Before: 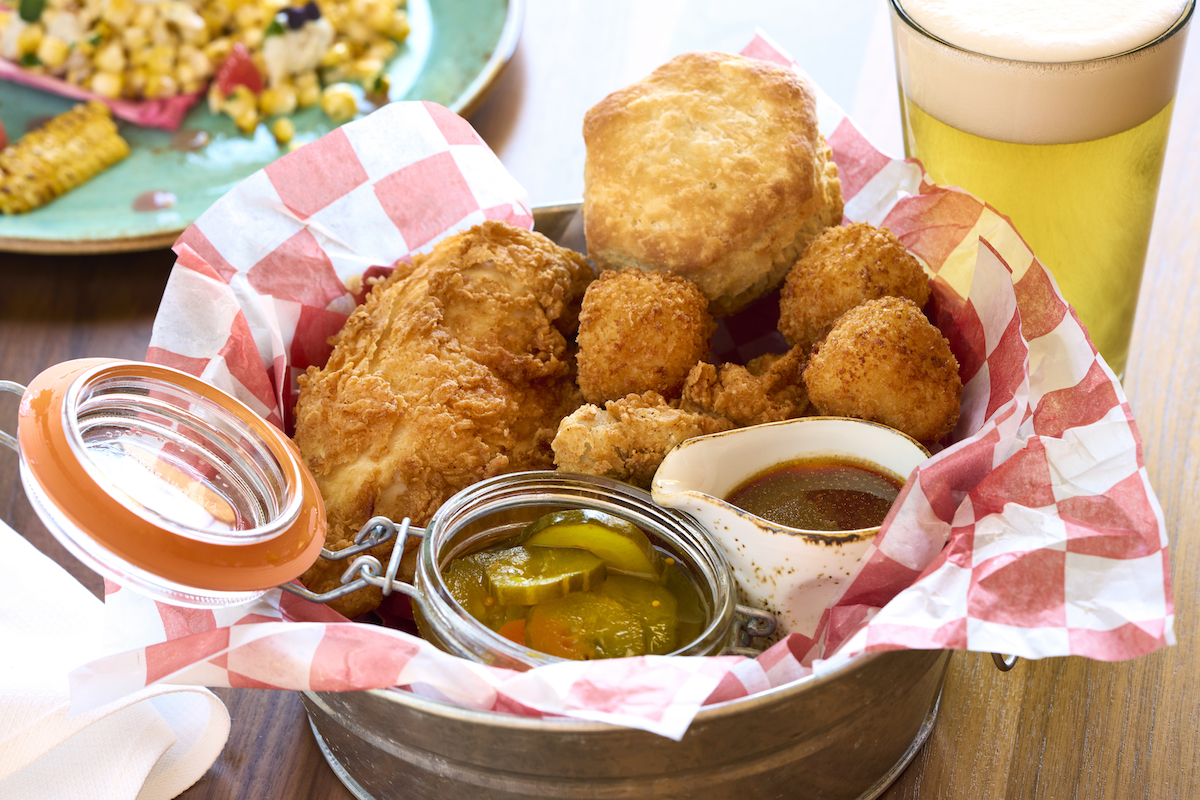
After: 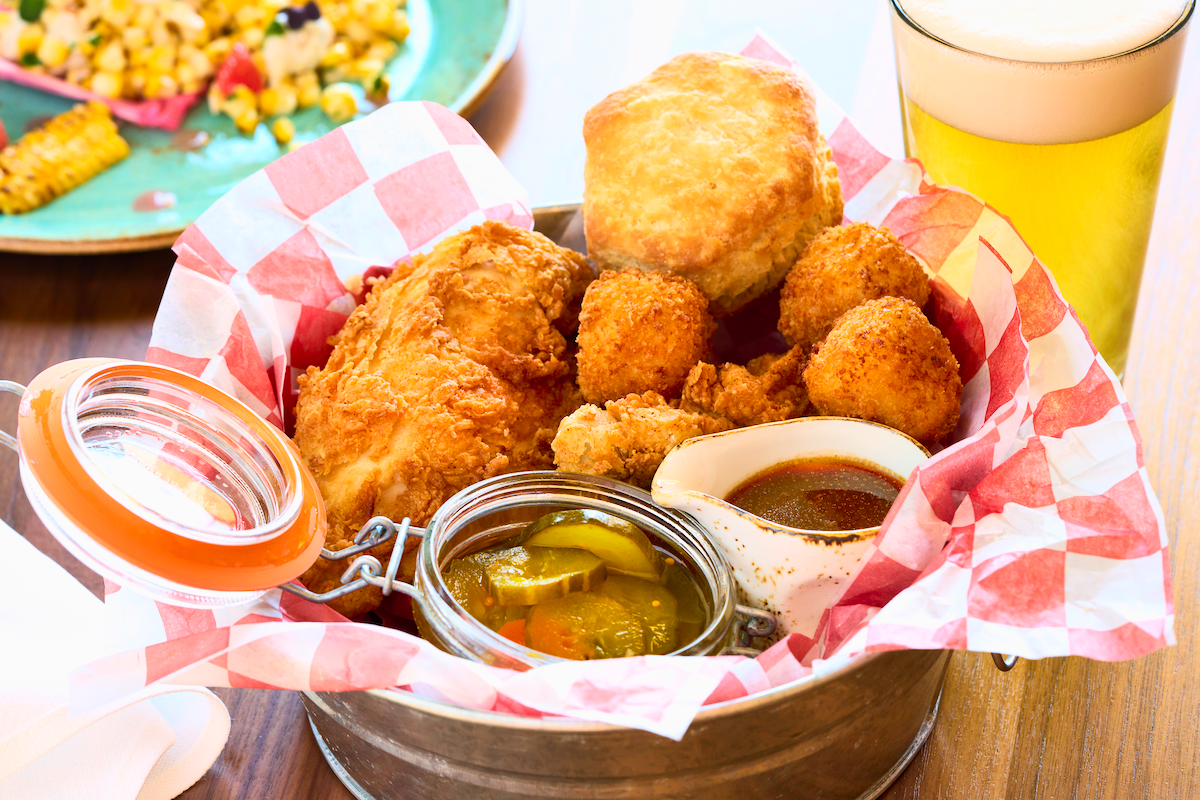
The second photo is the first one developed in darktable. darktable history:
contrast brightness saturation: contrast 0.204, brightness 0.163, saturation 0.223
exposure: black level correction 0.001, exposure -0.124 EV, compensate exposure bias true, compensate highlight preservation false
